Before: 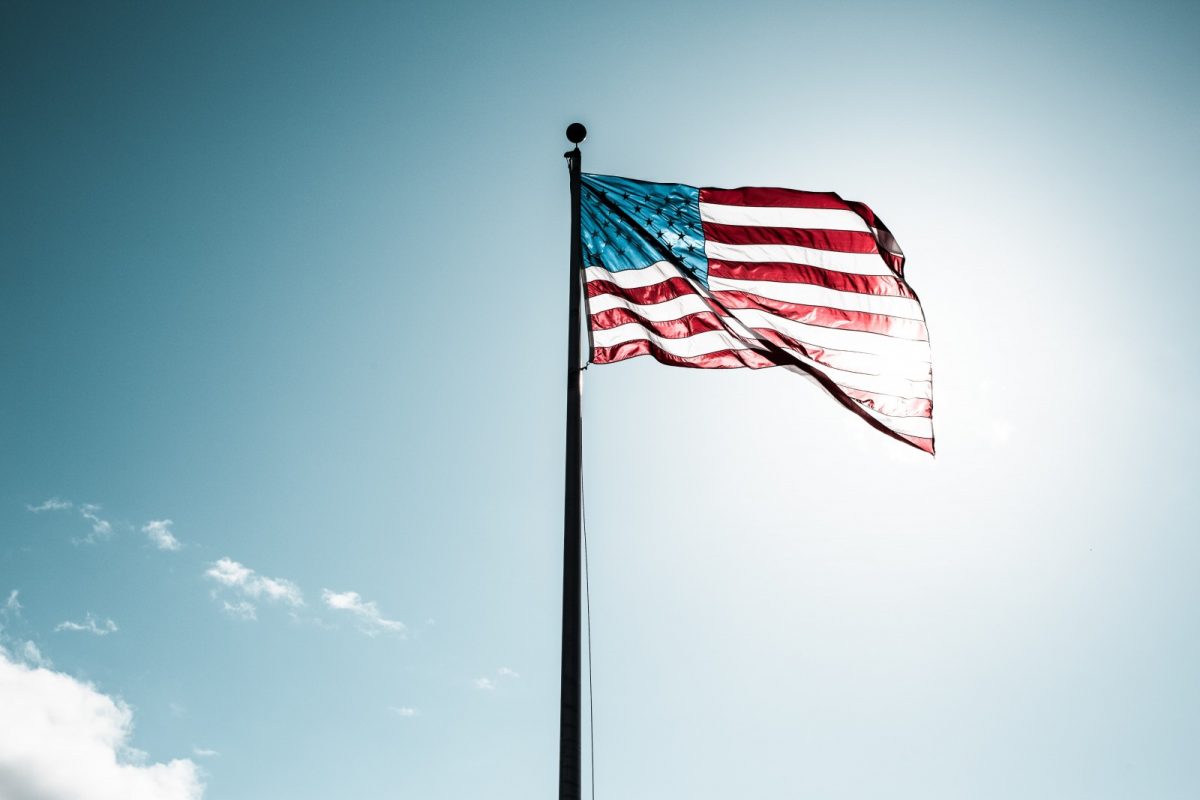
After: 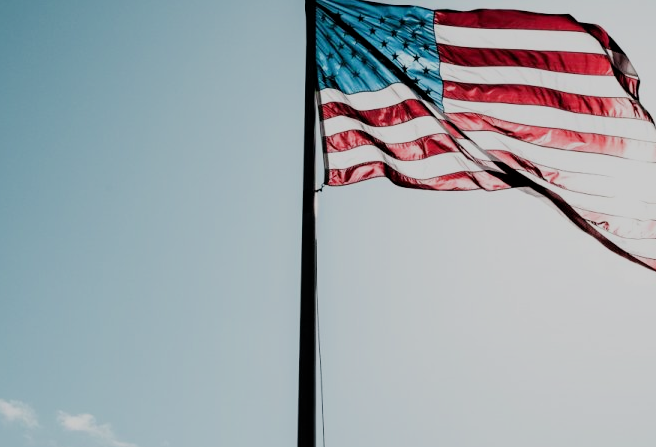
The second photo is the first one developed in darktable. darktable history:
crop and rotate: left 22.107%, top 22.297%, right 23.188%, bottom 21.723%
filmic rgb: middle gray luminance 29.83%, black relative exposure -8.94 EV, white relative exposure 6.99 EV, target black luminance 0%, hardness 2.96, latitude 1.41%, contrast 0.96, highlights saturation mix 4.15%, shadows ↔ highlights balance 12.77%, iterations of high-quality reconstruction 10
